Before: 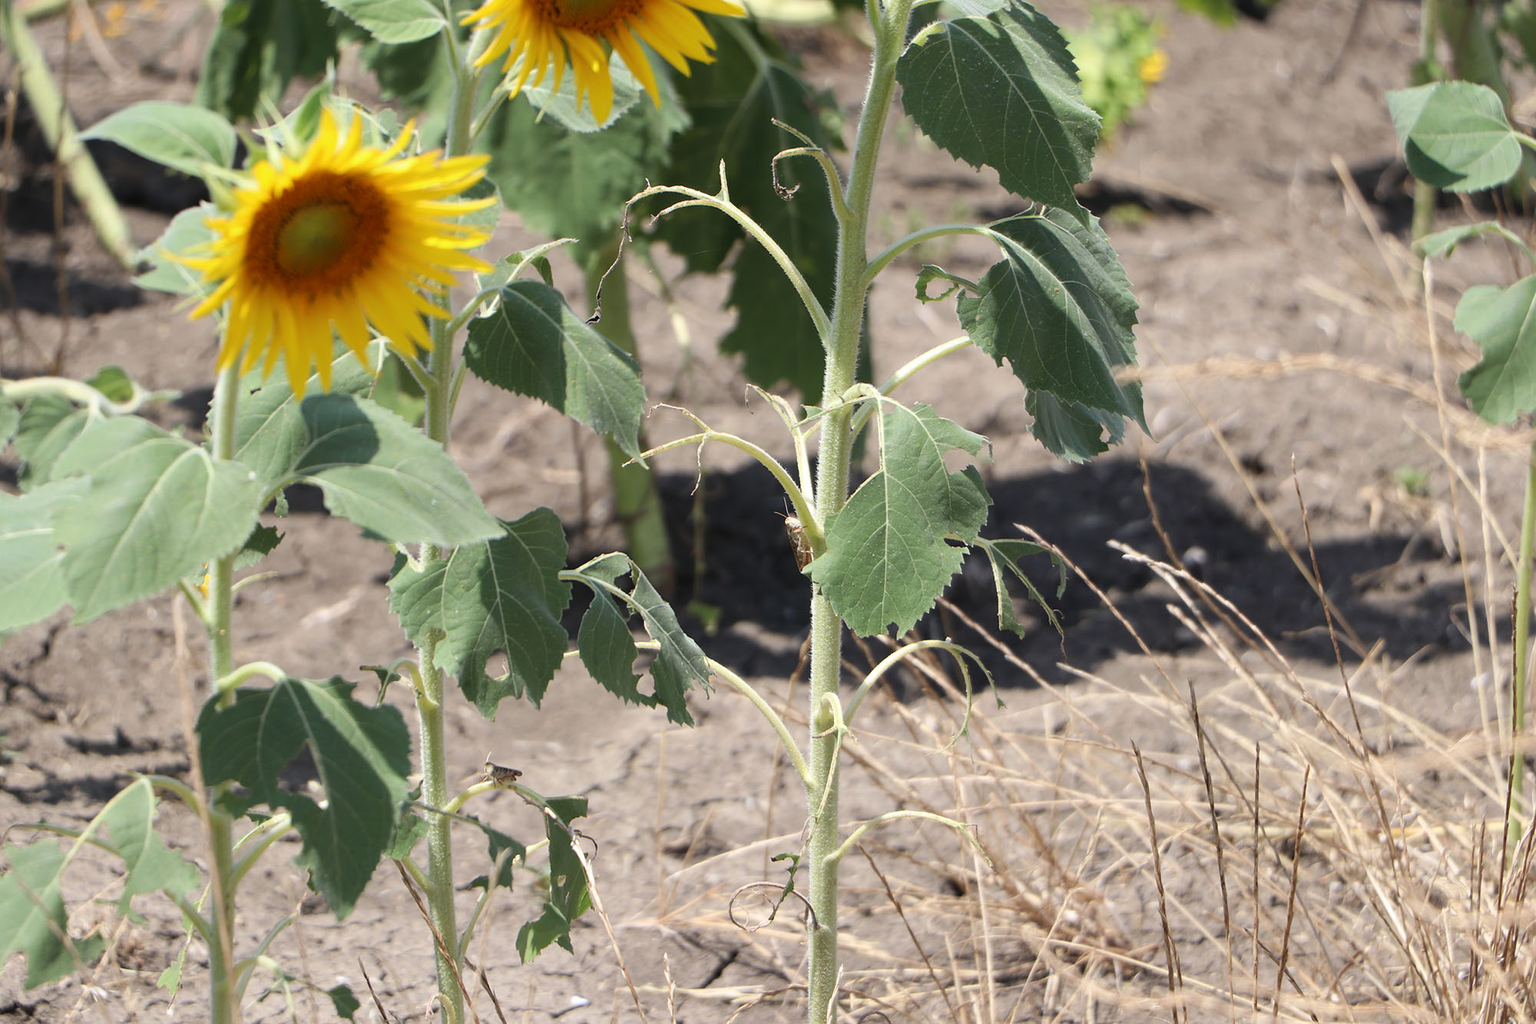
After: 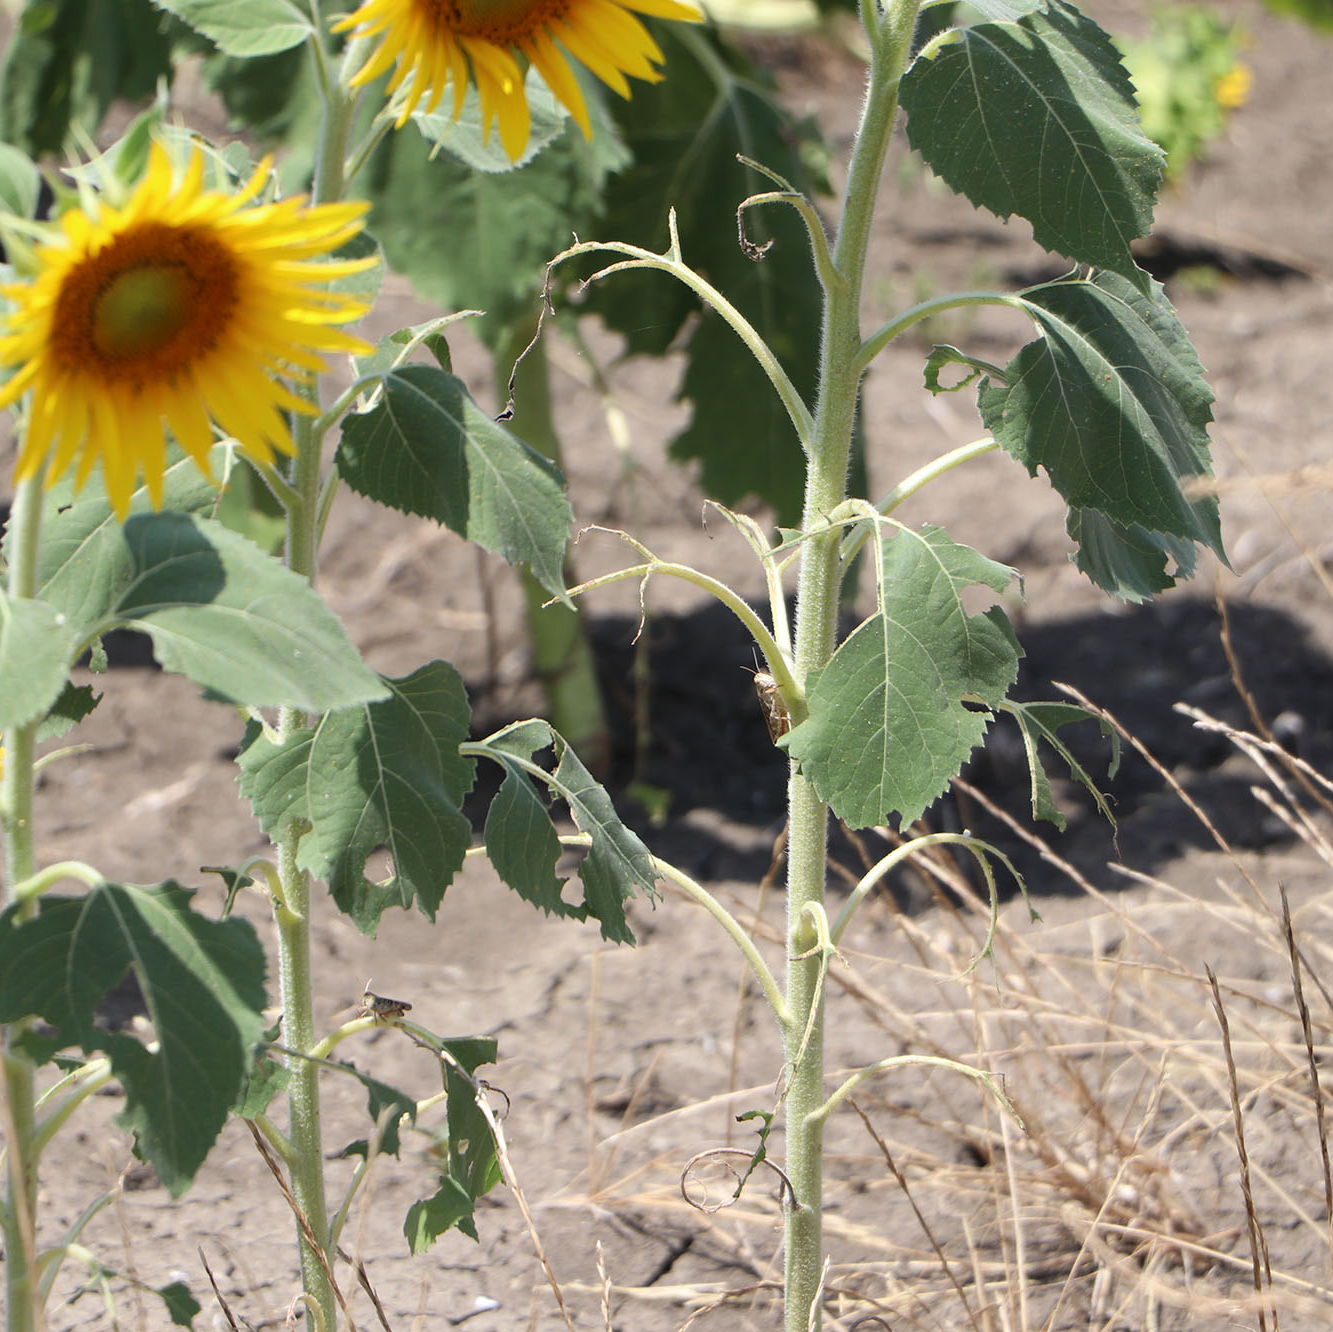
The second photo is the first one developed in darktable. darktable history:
crop and rotate: left 13.428%, right 19.91%
